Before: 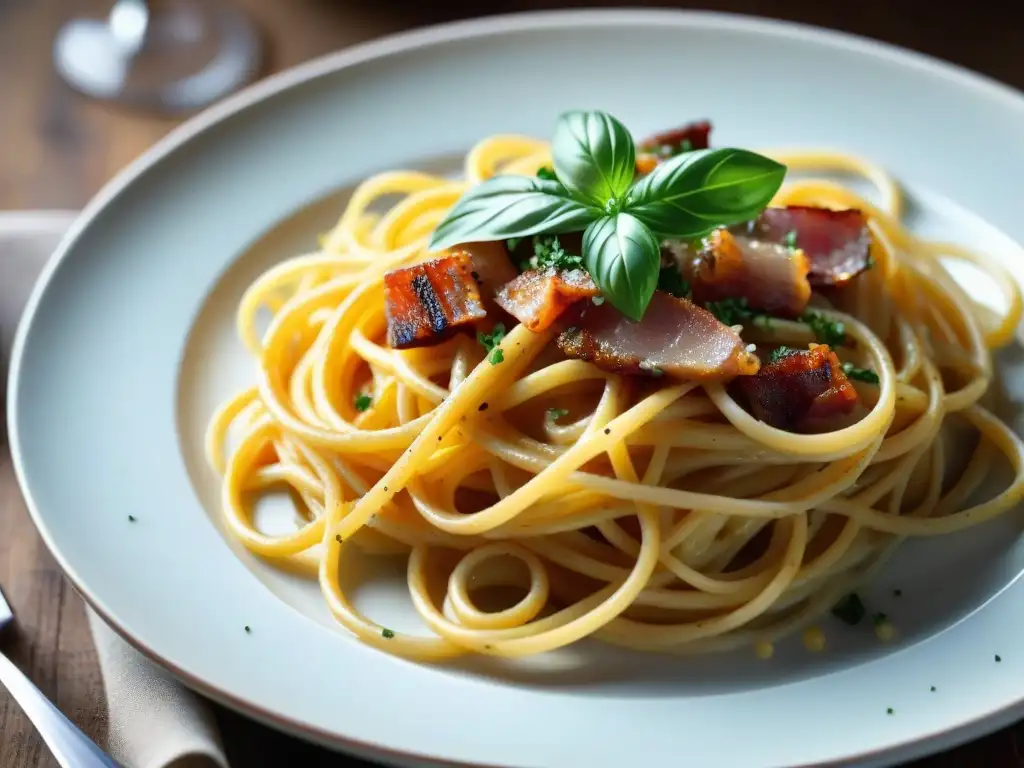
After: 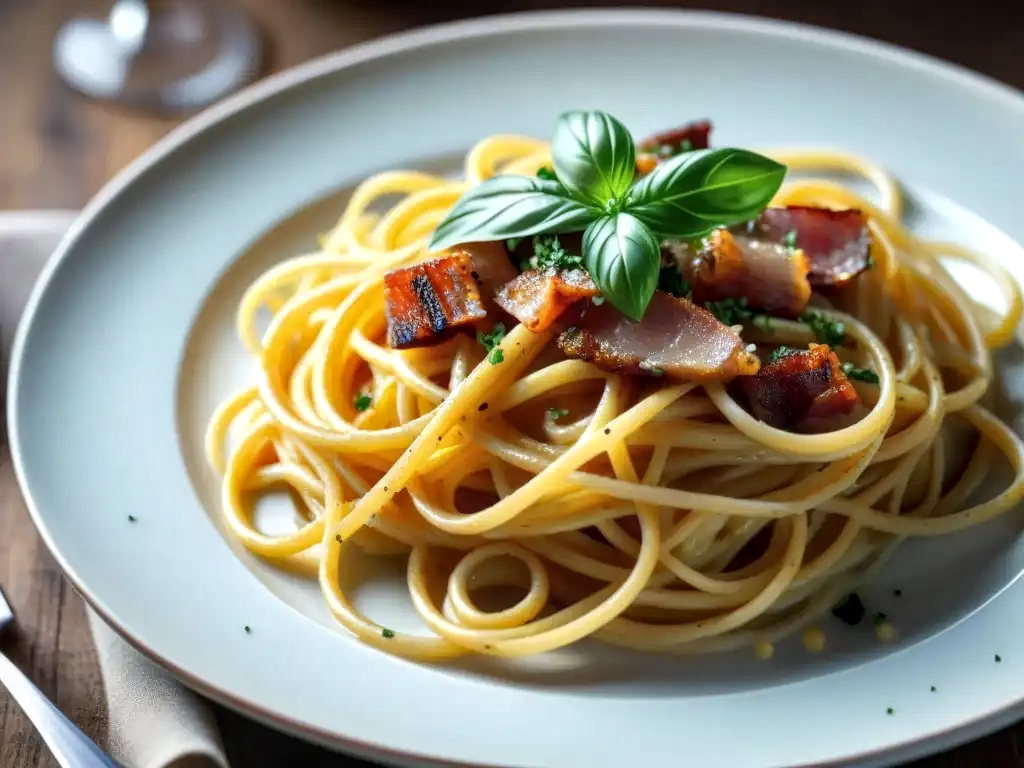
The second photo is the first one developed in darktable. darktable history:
local contrast: highlights 95%, shadows 87%, detail 160%, midtone range 0.2
